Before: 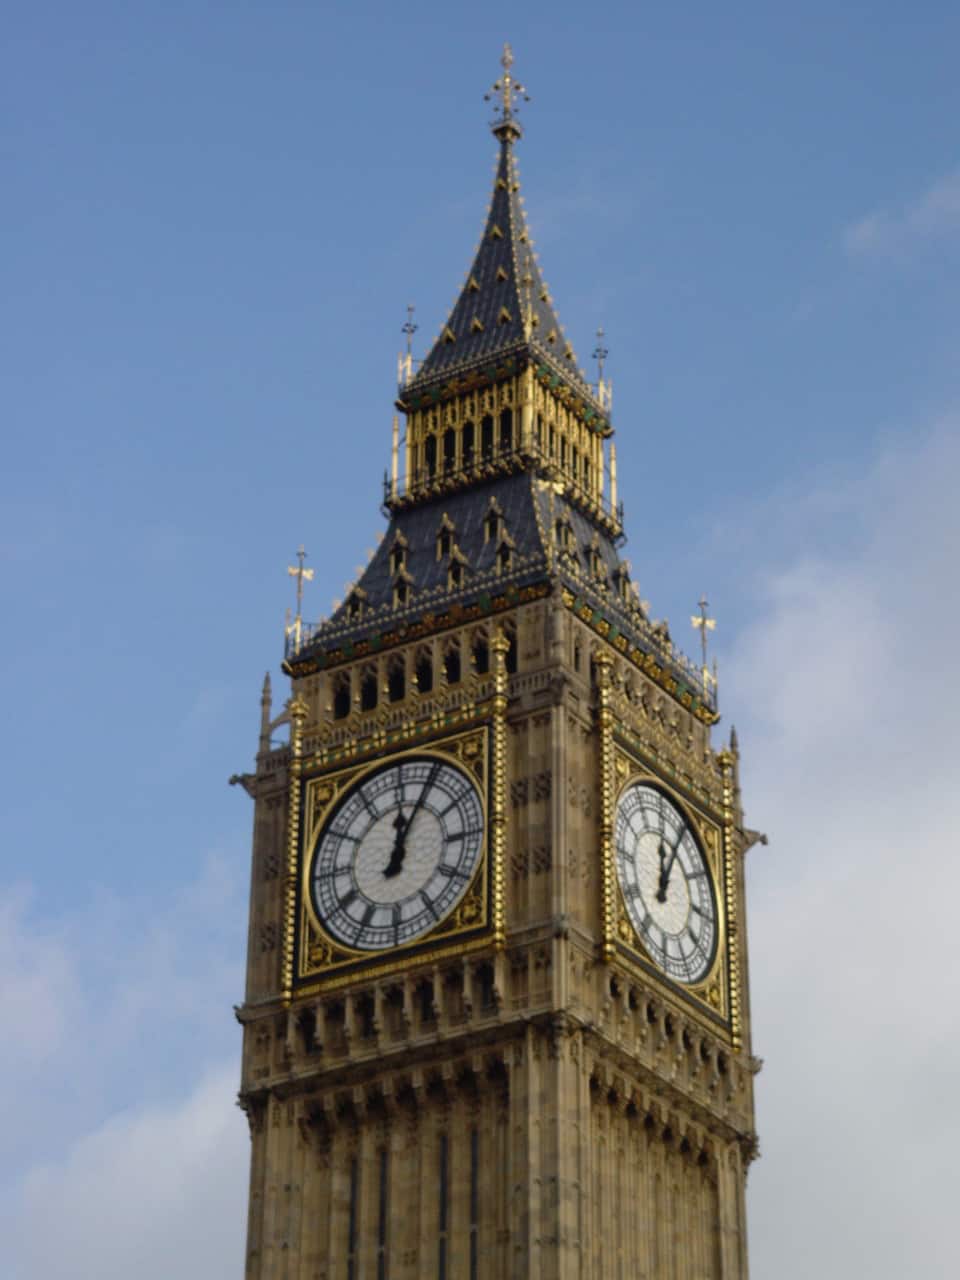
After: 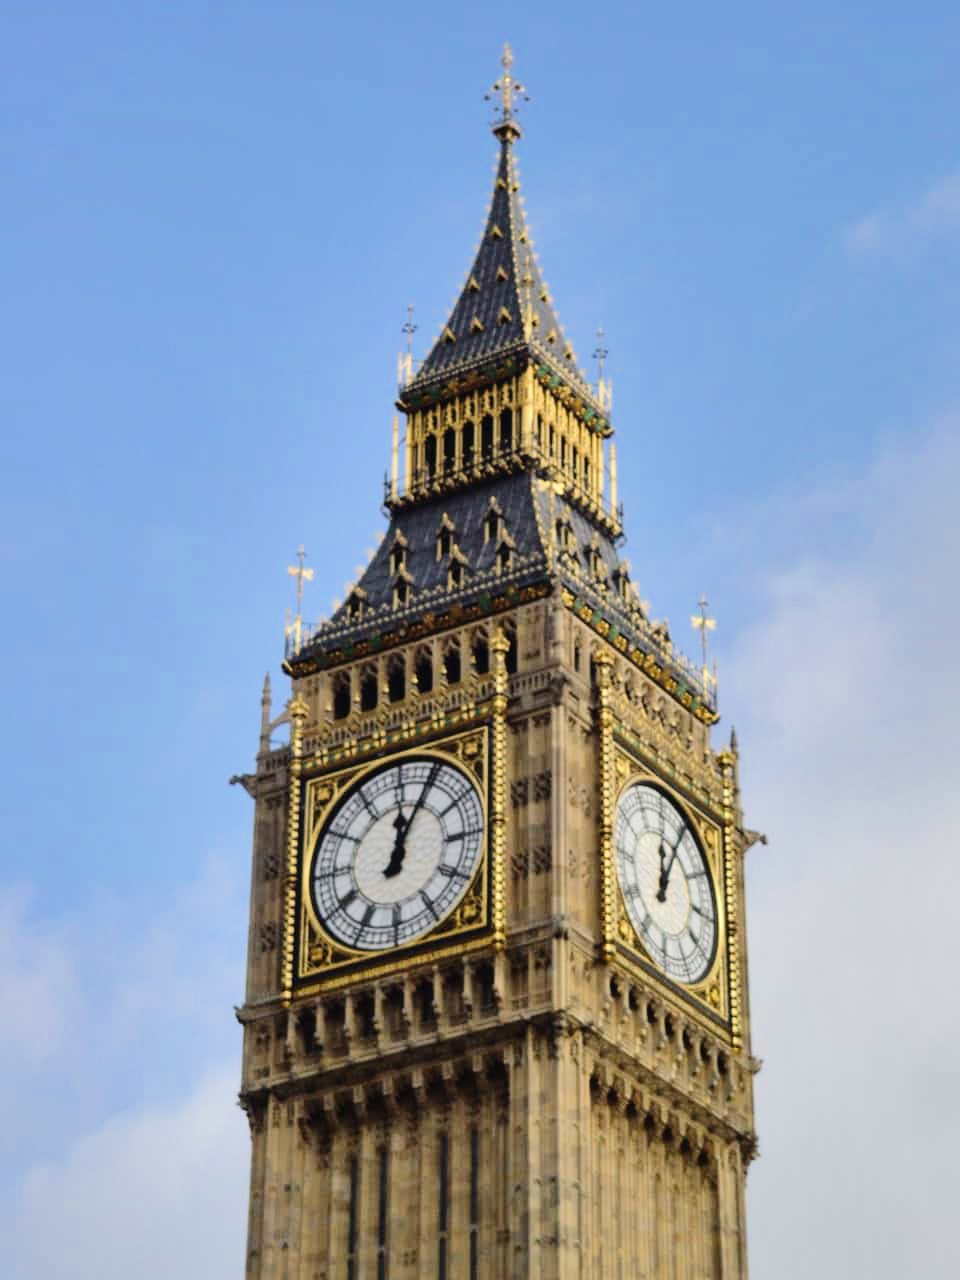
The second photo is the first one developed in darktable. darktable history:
shadows and highlights: low approximation 0.01, soften with gaussian
tone equalizer: -7 EV 0.16 EV, -6 EV 0.612 EV, -5 EV 1.18 EV, -4 EV 1.3 EV, -3 EV 1.14 EV, -2 EV 0.6 EV, -1 EV 0.152 EV, edges refinement/feathering 500, mask exposure compensation -1.57 EV, preserve details no
